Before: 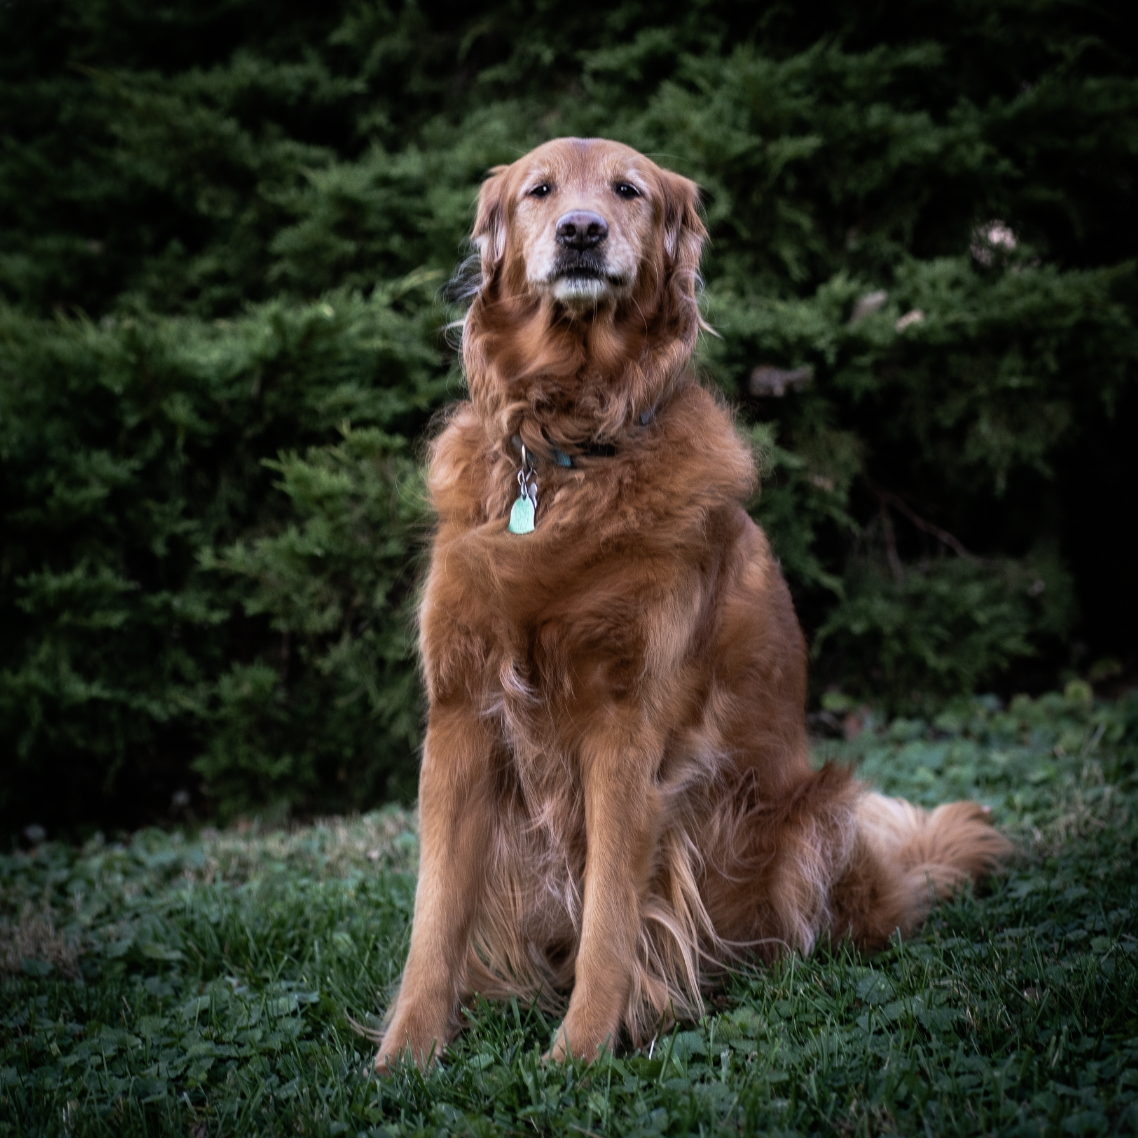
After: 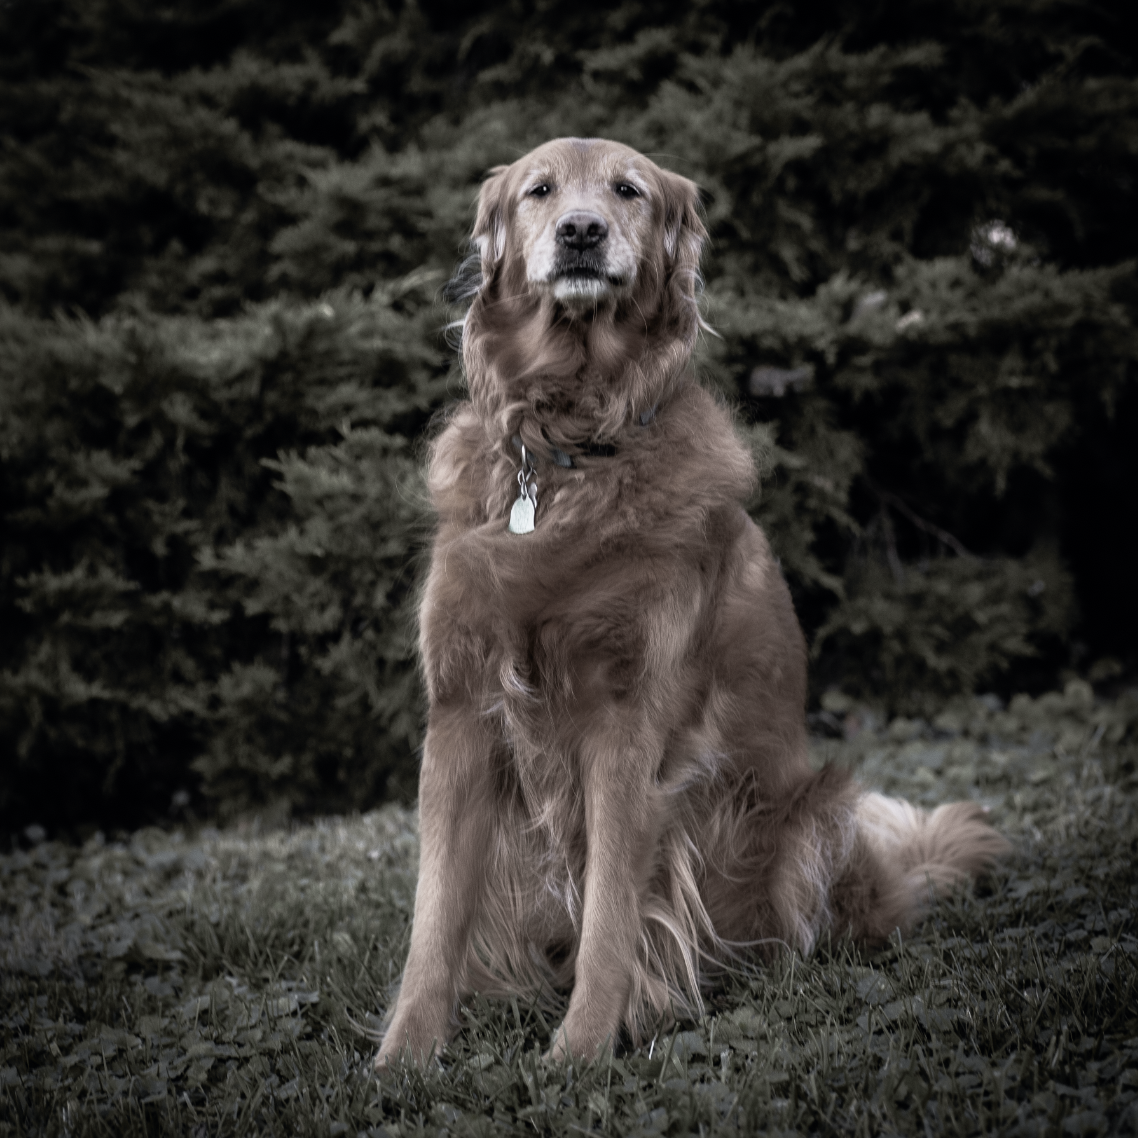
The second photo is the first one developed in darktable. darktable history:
tone curve: curves: ch0 [(0, 0) (0.15, 0.17) (0.452, 0.437) (0.611, 0.588) (0.751, 0.749) (1, 1)]; ch1 [(0, 0) (0.325, 0.327) (0.412, 0.45) (0.453, 0.484) (0.5, 0.501) (0.541, 0.55) (0.617, 0.612) (0.695, 0.697) (1, 1)]; ch2 [(0, 0) (0.386, 0.397) (0.452, 0.459) (0.505, 0.498) (0.524, 0.547) (0.574, 0.566) (0.633, 0.641) (1, 1)], color space Lab, independent channels, preserve colors none
color zones: curves: ch1 [(0, 0.153) (0.143, 0.15) (0.286, 0.151) (0.429, 0.152) (0.571, 0.152) (0.714, 0.151) (0.857, 0.151) (1, 0.153)]
